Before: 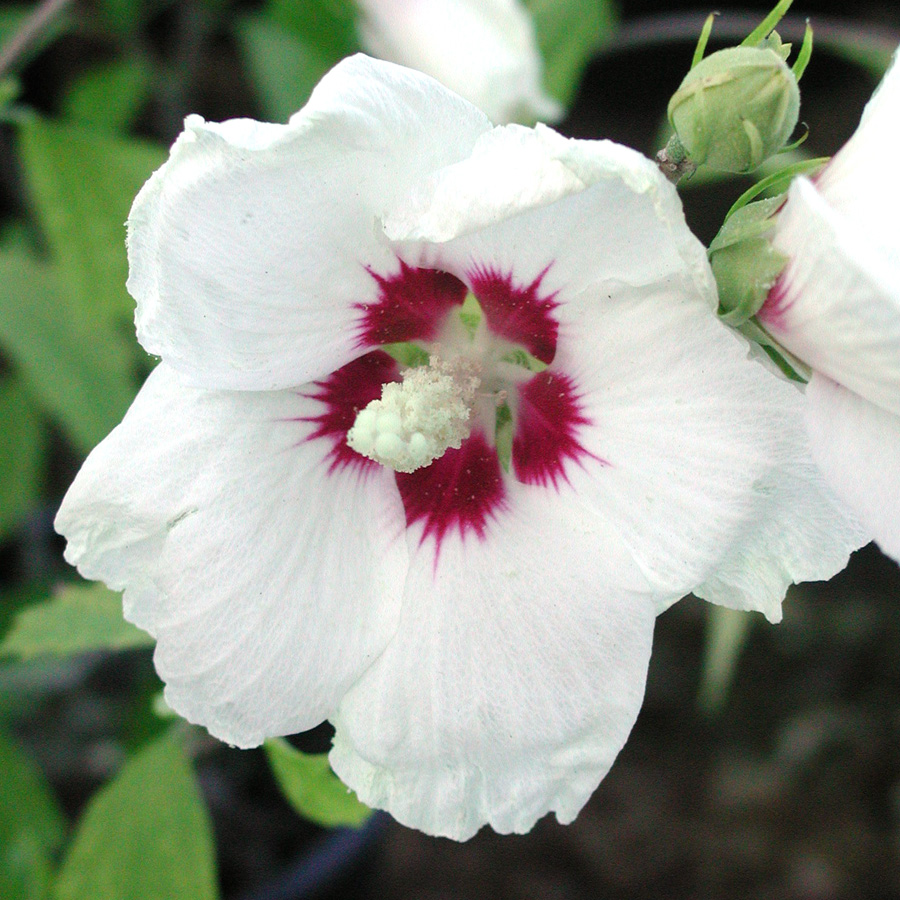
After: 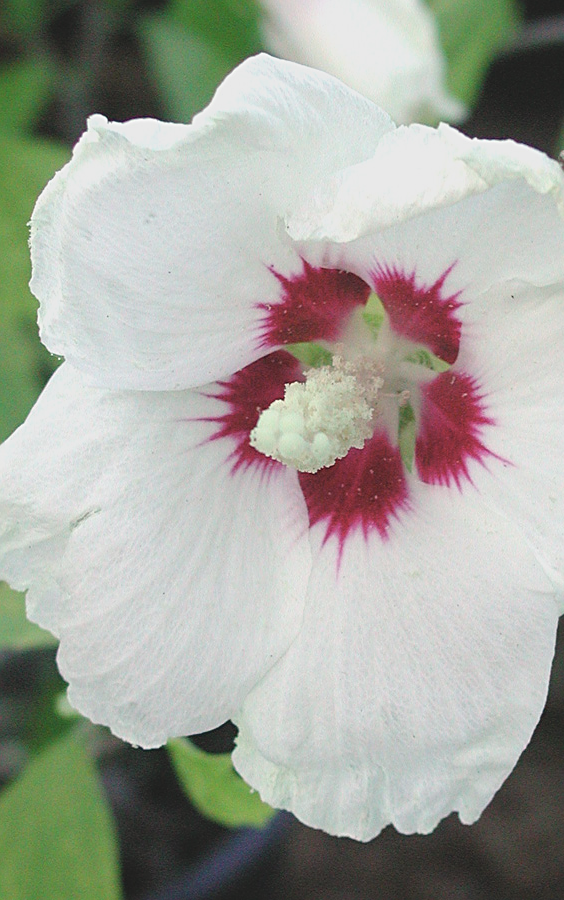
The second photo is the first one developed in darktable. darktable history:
sharpen: on, module defaults
contrast brightness saturation: contrast -0.166, brightness 0.048, saturation -0.129
crop: left 10.862%, right 26.364%
